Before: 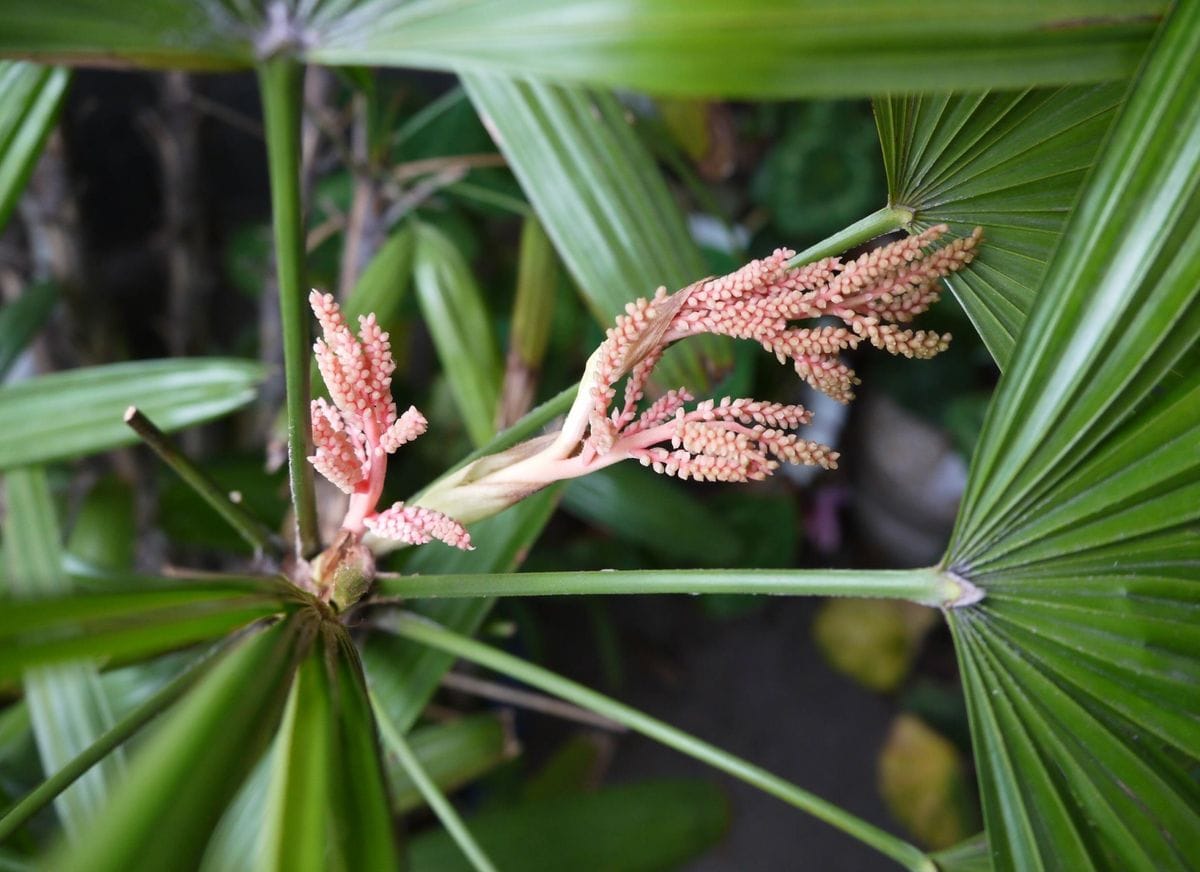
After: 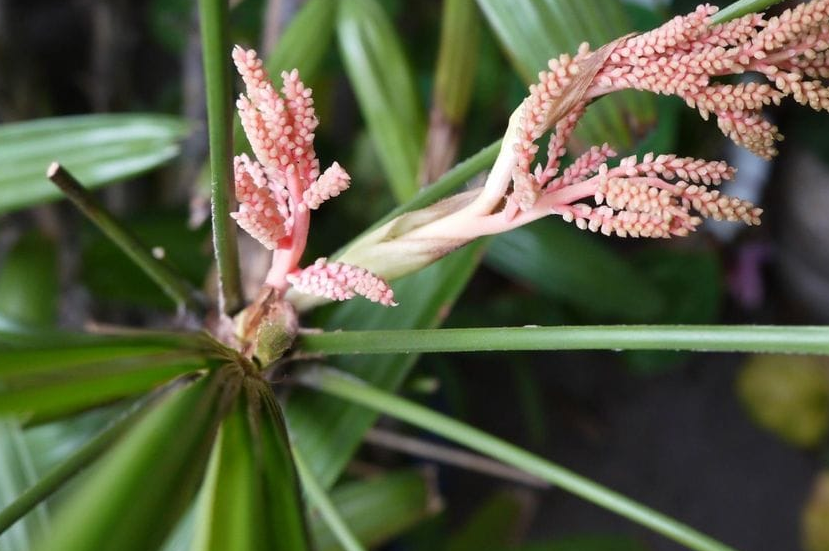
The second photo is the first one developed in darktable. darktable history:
exposure: compensate highlight preservation false
crop: left 6.492%, top 27.992%, right 24.382%, bottom 8.819%
